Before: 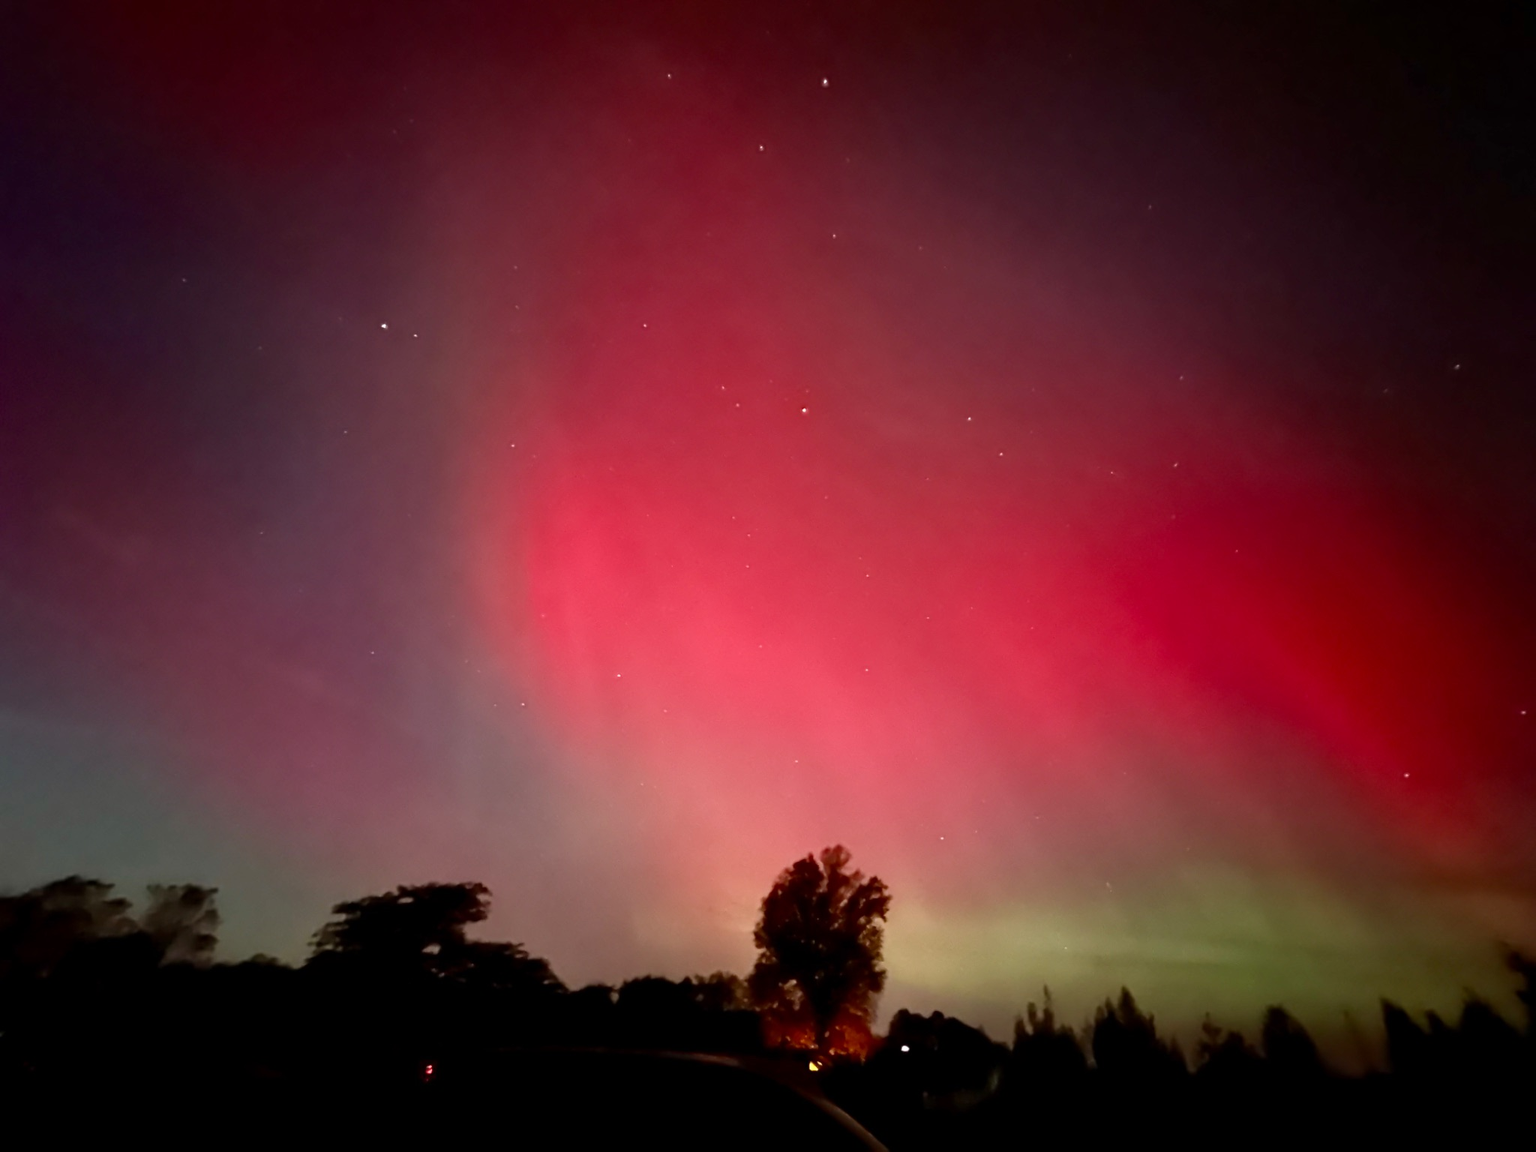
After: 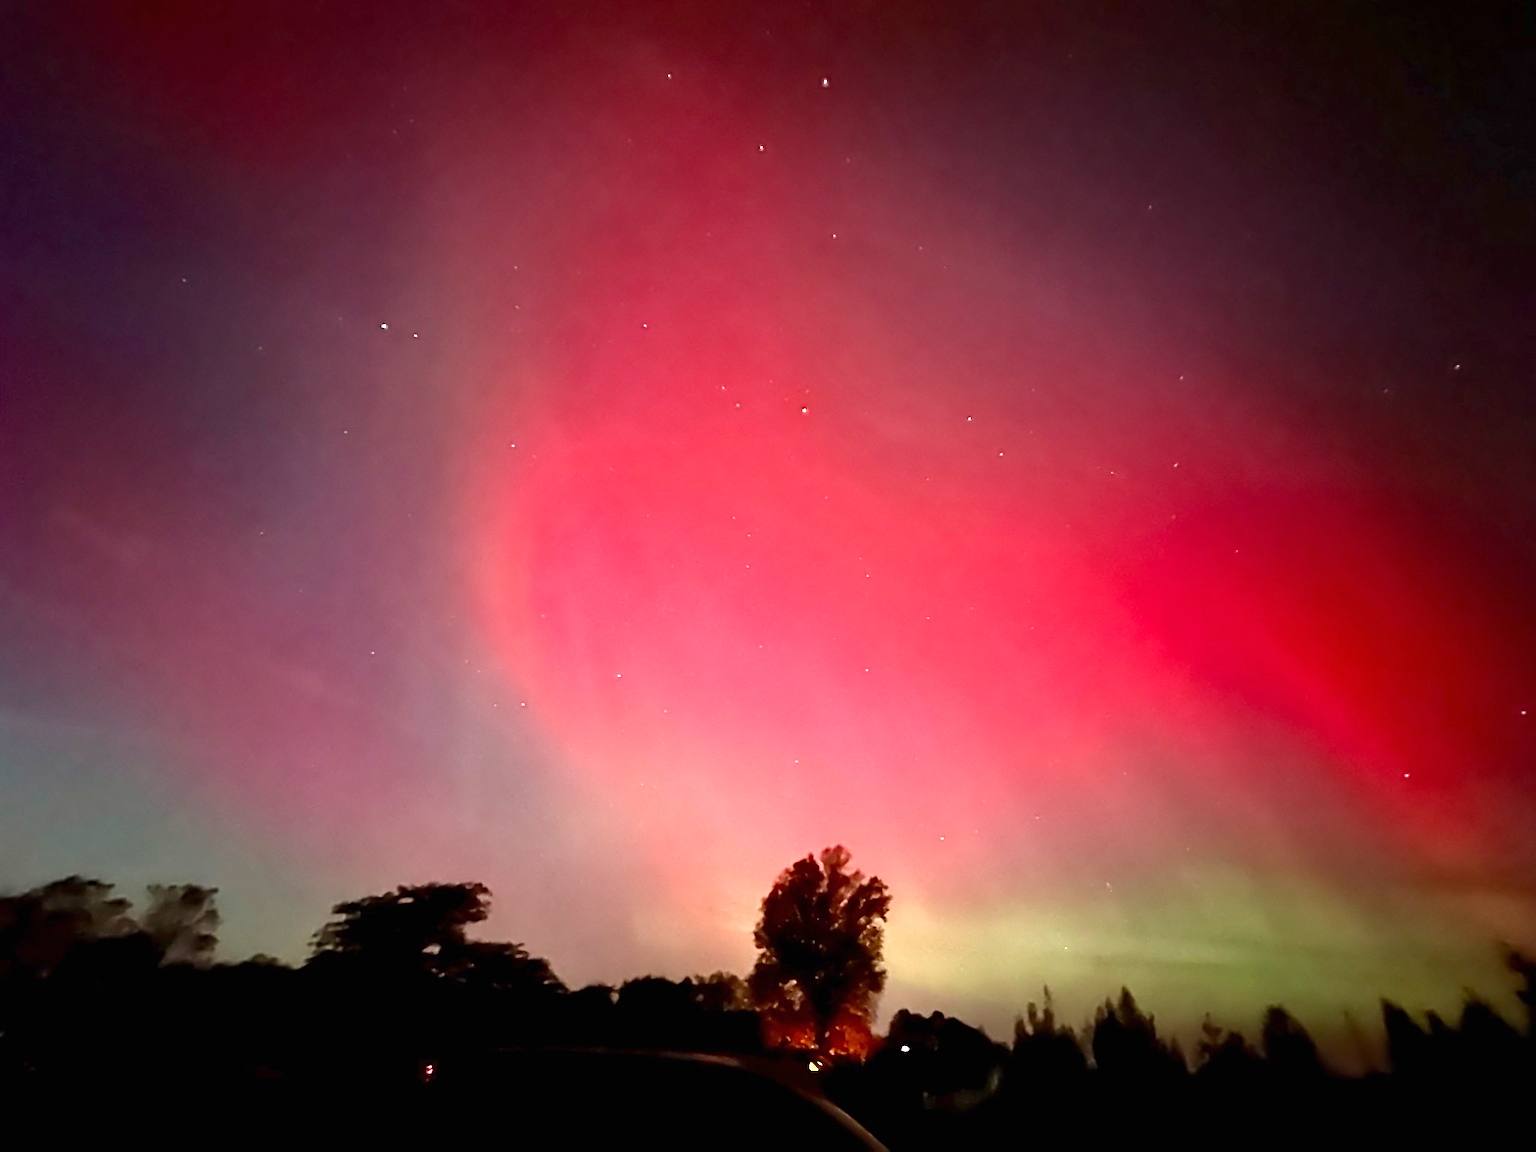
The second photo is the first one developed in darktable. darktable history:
exposure: black level correction 0, exposure 0.952 EV, compensate highlight preservation false
sharpen: amount 0.586
